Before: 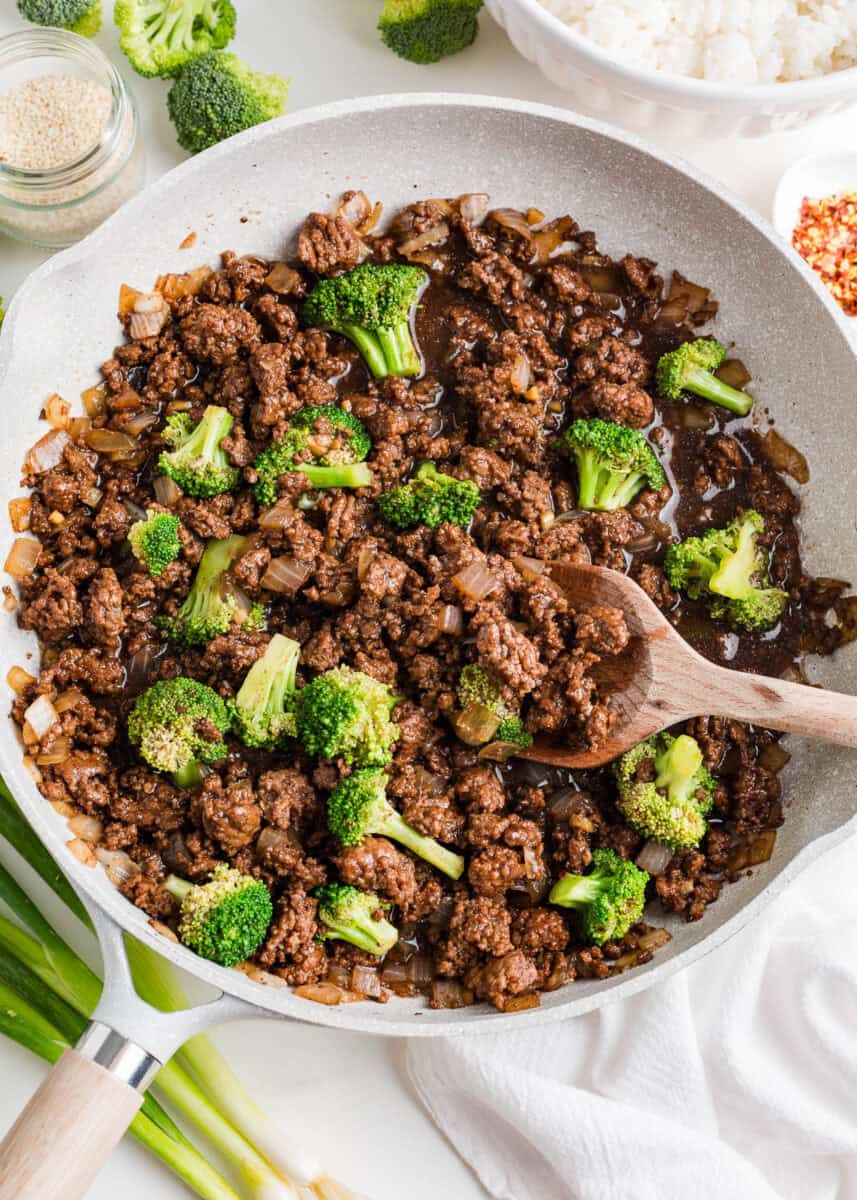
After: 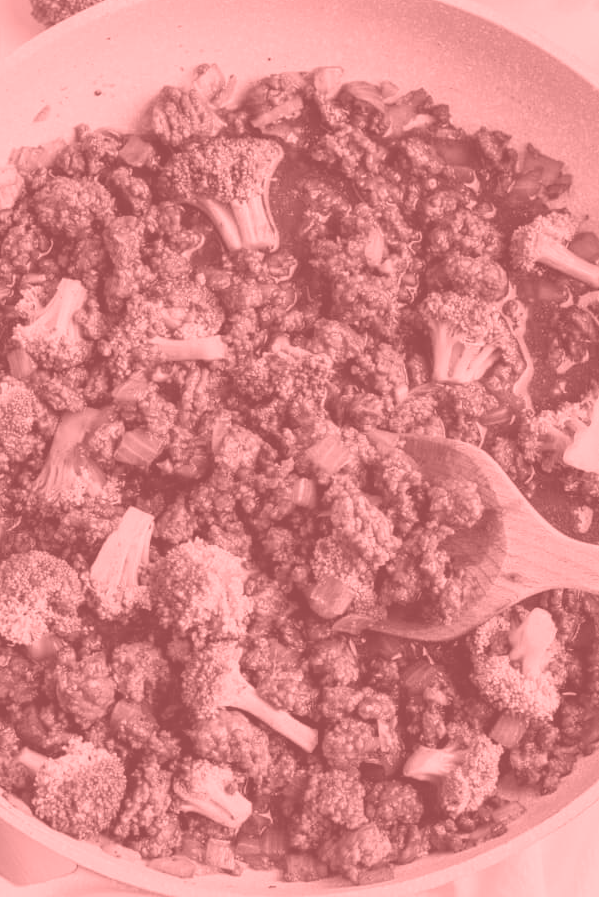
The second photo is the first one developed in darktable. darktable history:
crop and rotate: left 17.046%, top 10.659%, right 12.989%, bottom 14.553%
colorize: saturation 51%, source mix 50.67%, lightness 50.67%
